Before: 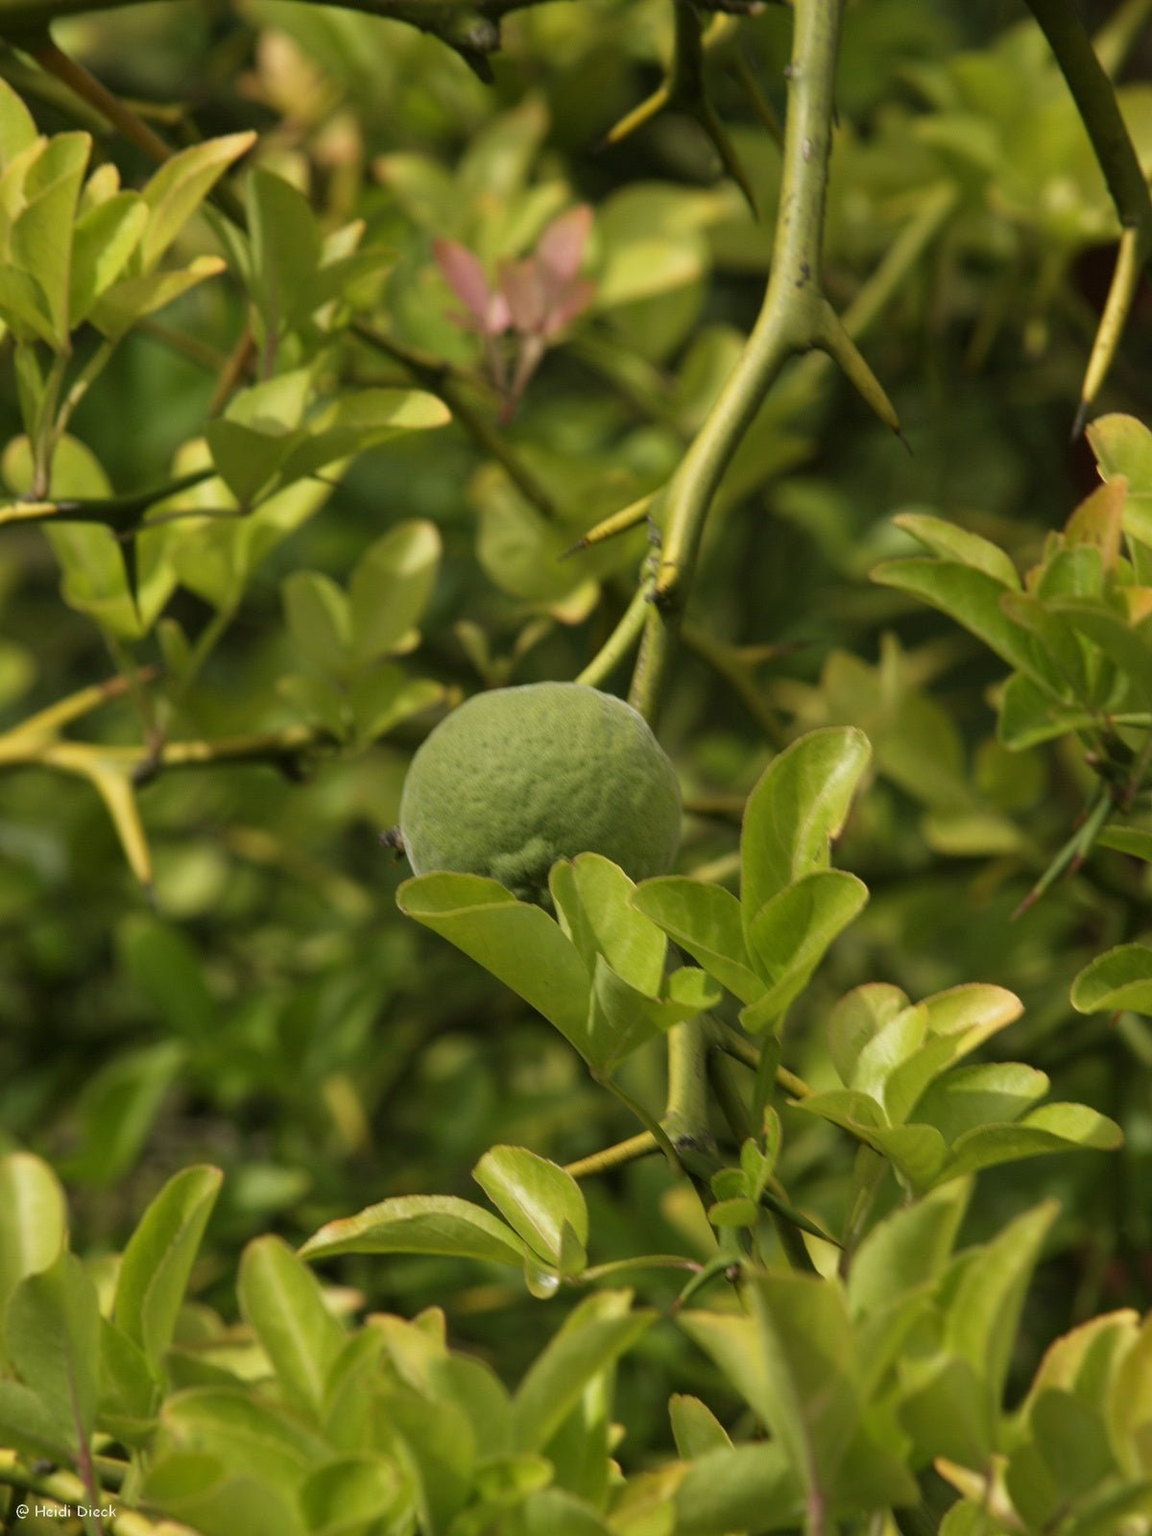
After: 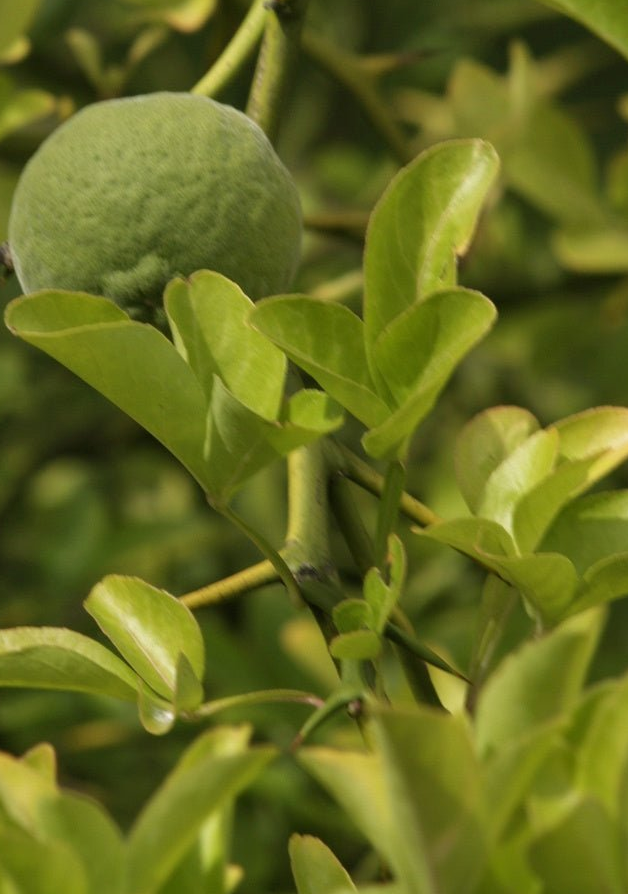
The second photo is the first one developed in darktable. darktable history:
shadows and highlights: radius 101.31, shadows 50.59, highlights -65.94, soften with gaussian
crop: left 34.022%, top 38.671%, right 13.58%, bottom 5.396%
